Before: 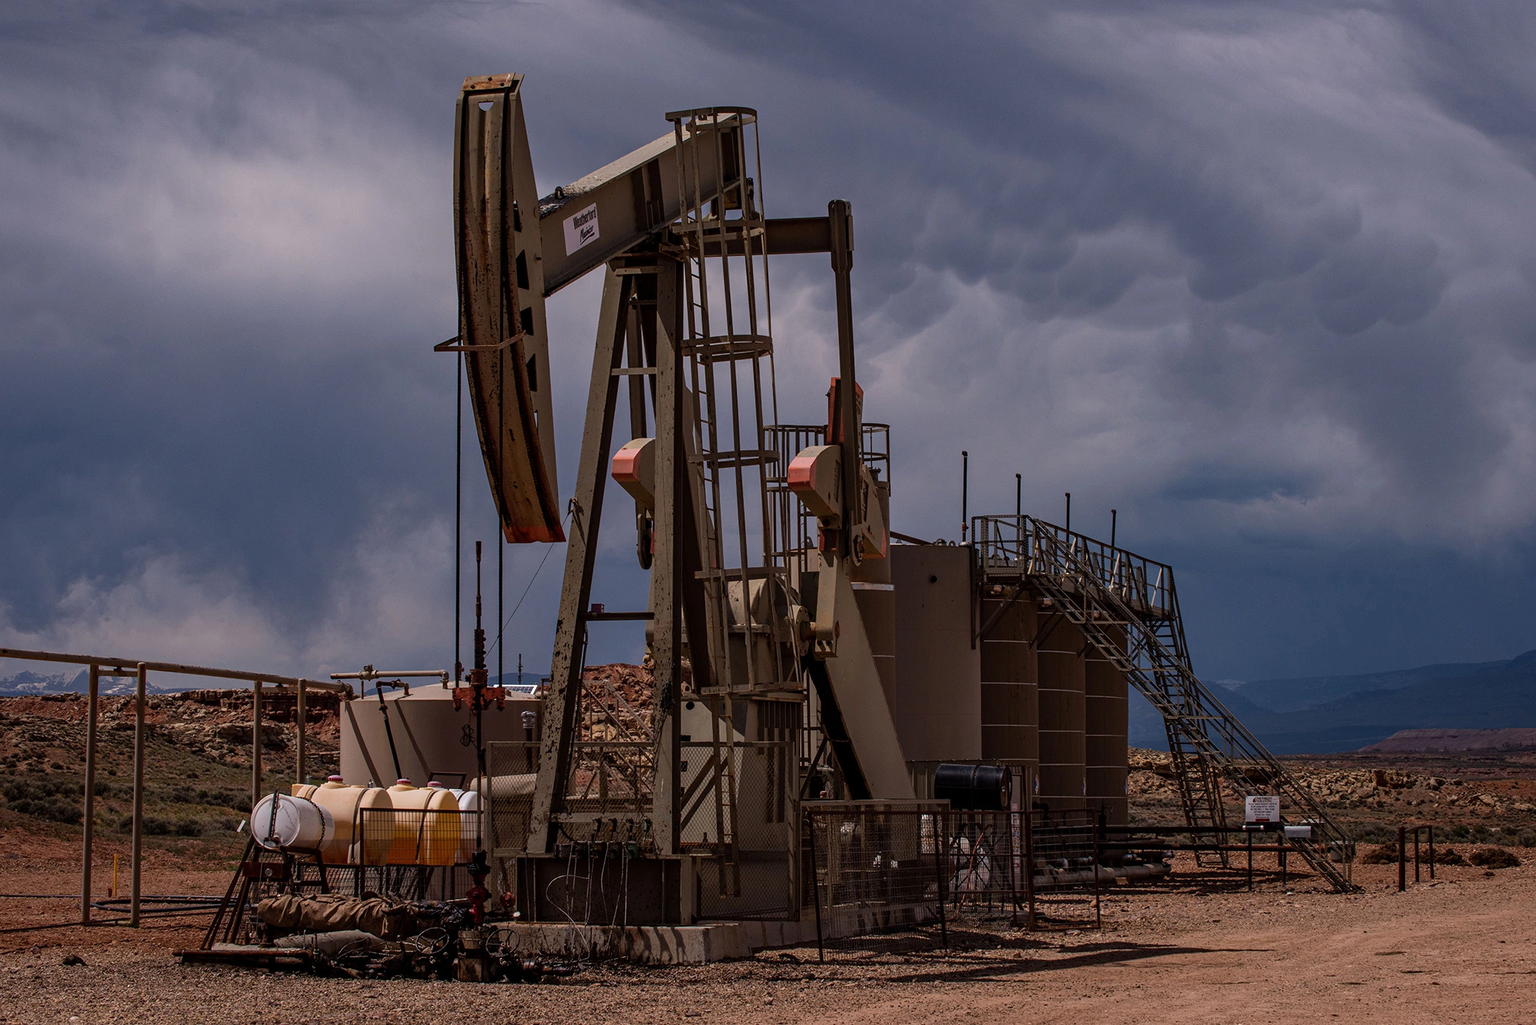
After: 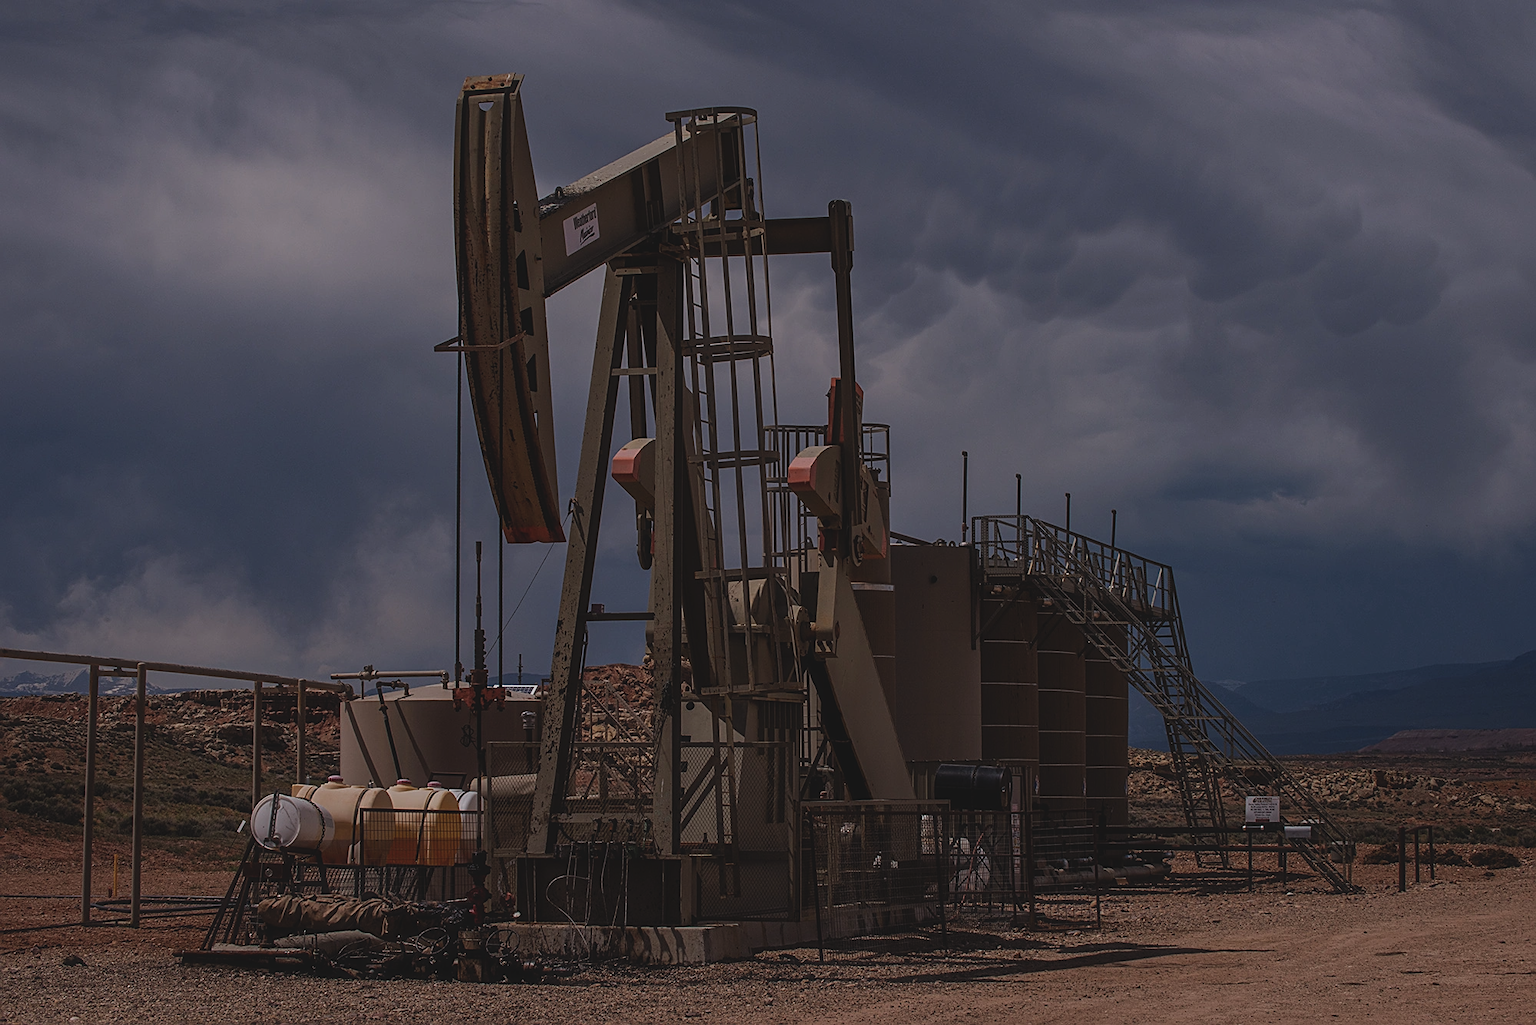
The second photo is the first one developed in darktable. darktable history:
haze removal: strength -0.05
exposure: black level correction -0.016, exposure -1.018 EV, compensate highlight preservation false
sharpen: on, module defaults
